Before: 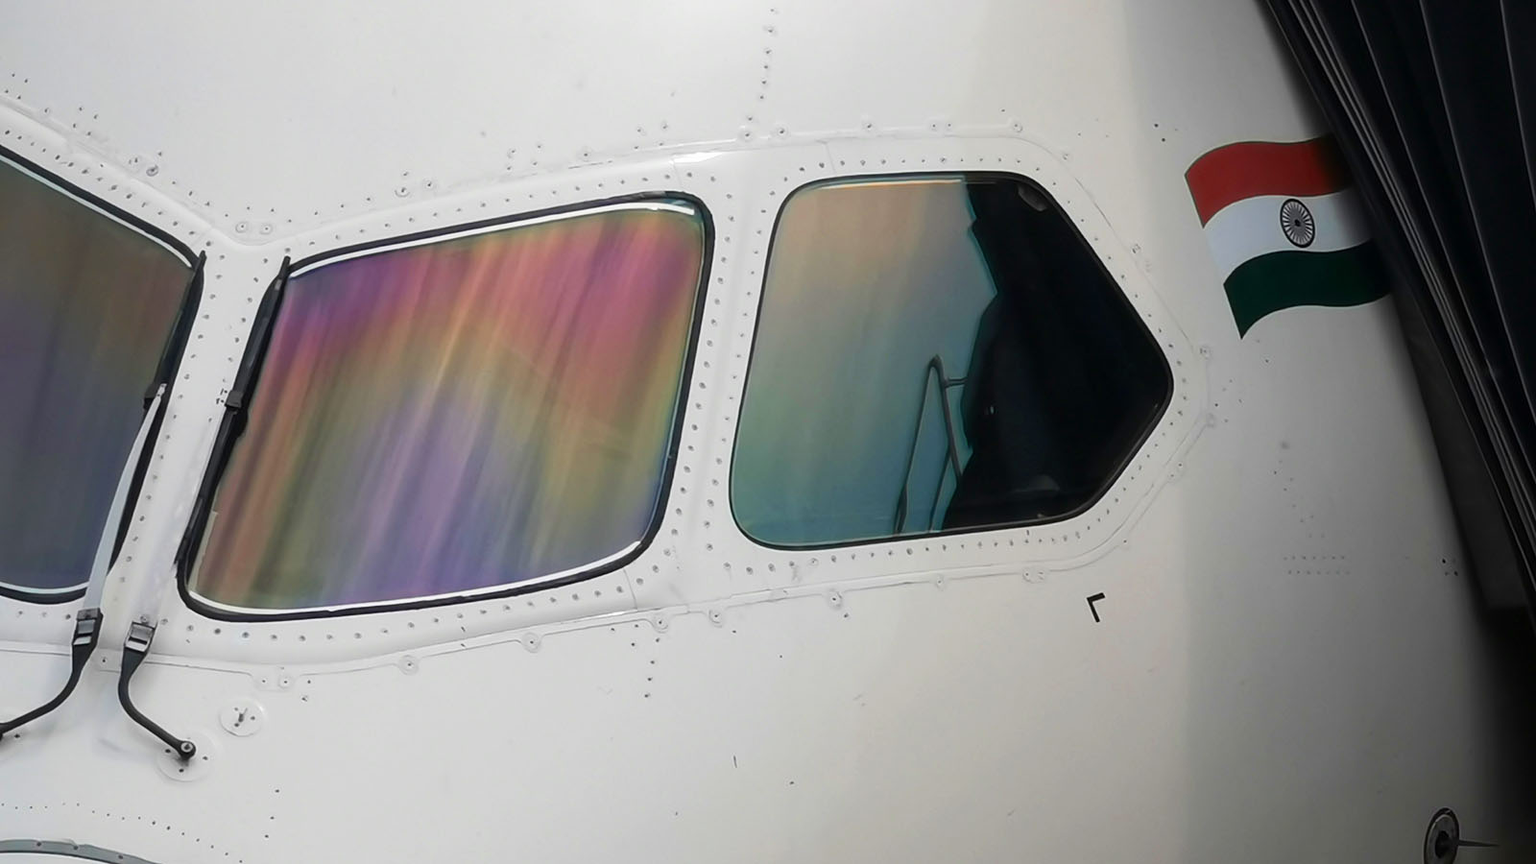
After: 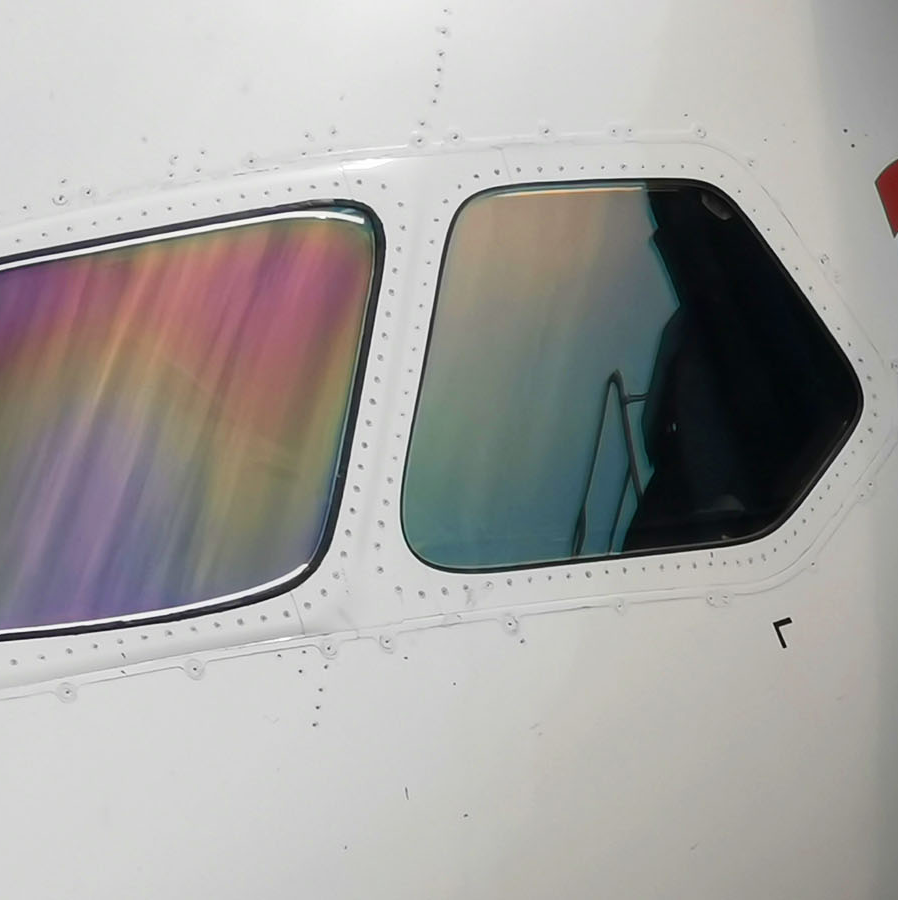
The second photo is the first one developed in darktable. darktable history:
crop and rotate: left 22.469%, right 21.38%
